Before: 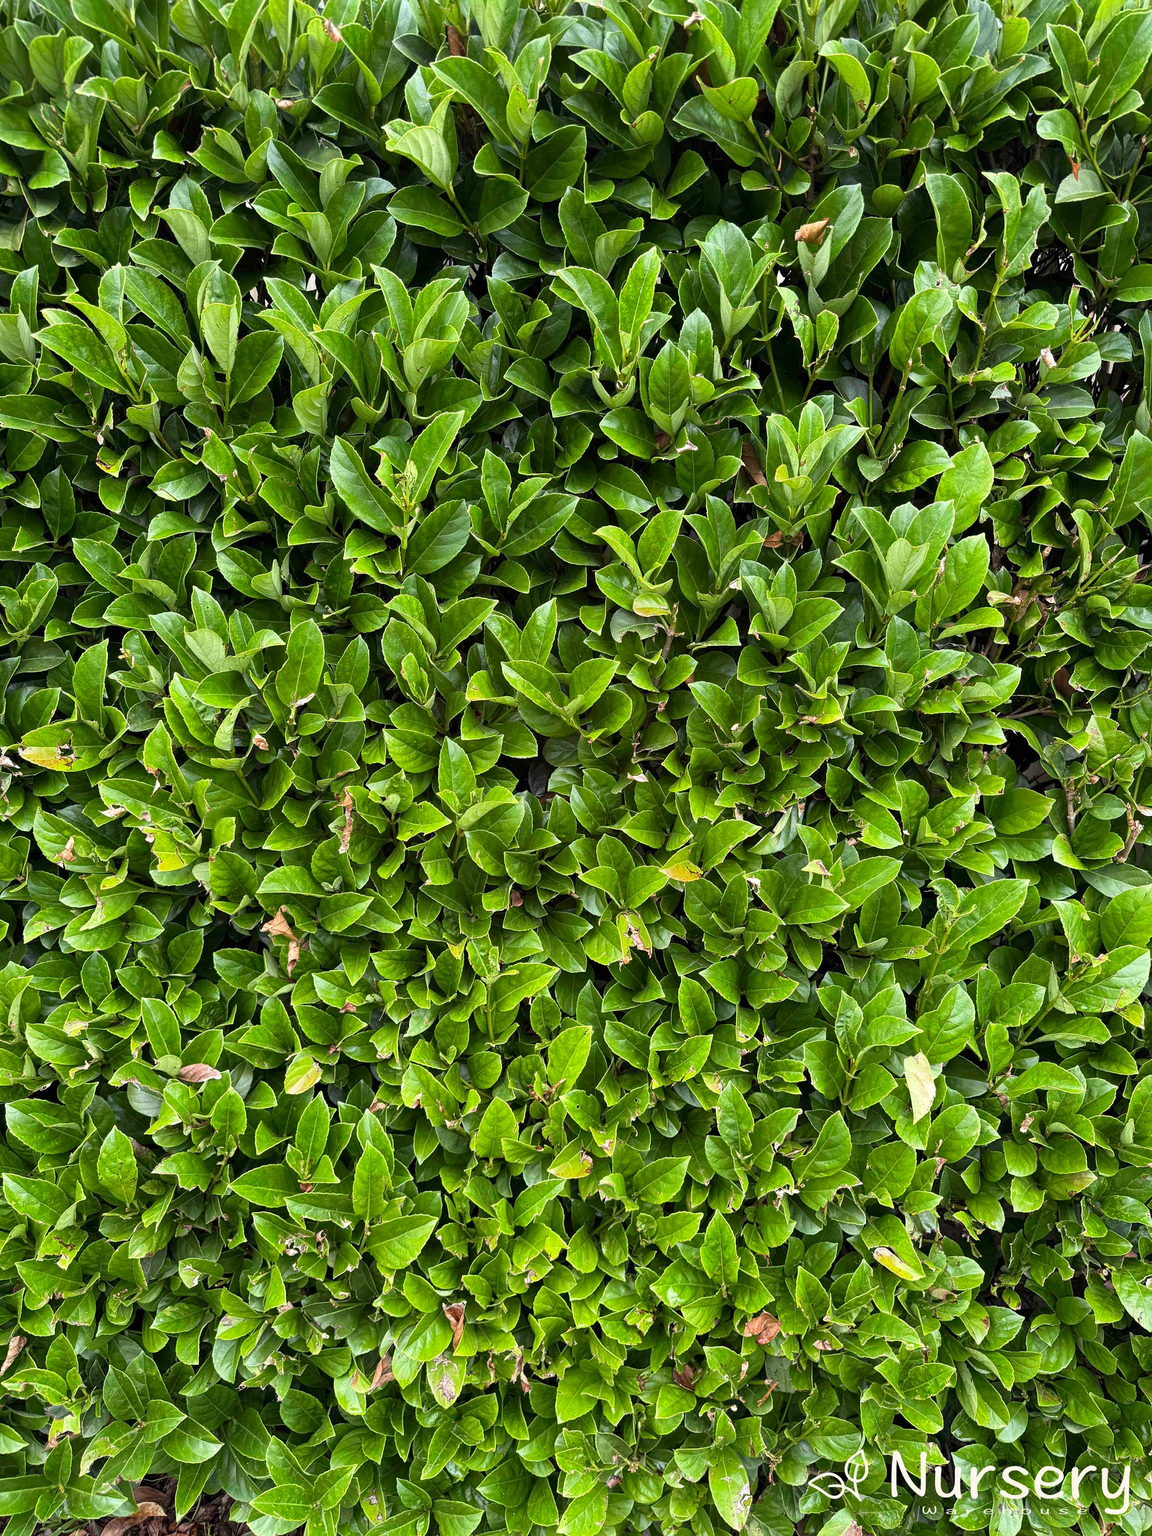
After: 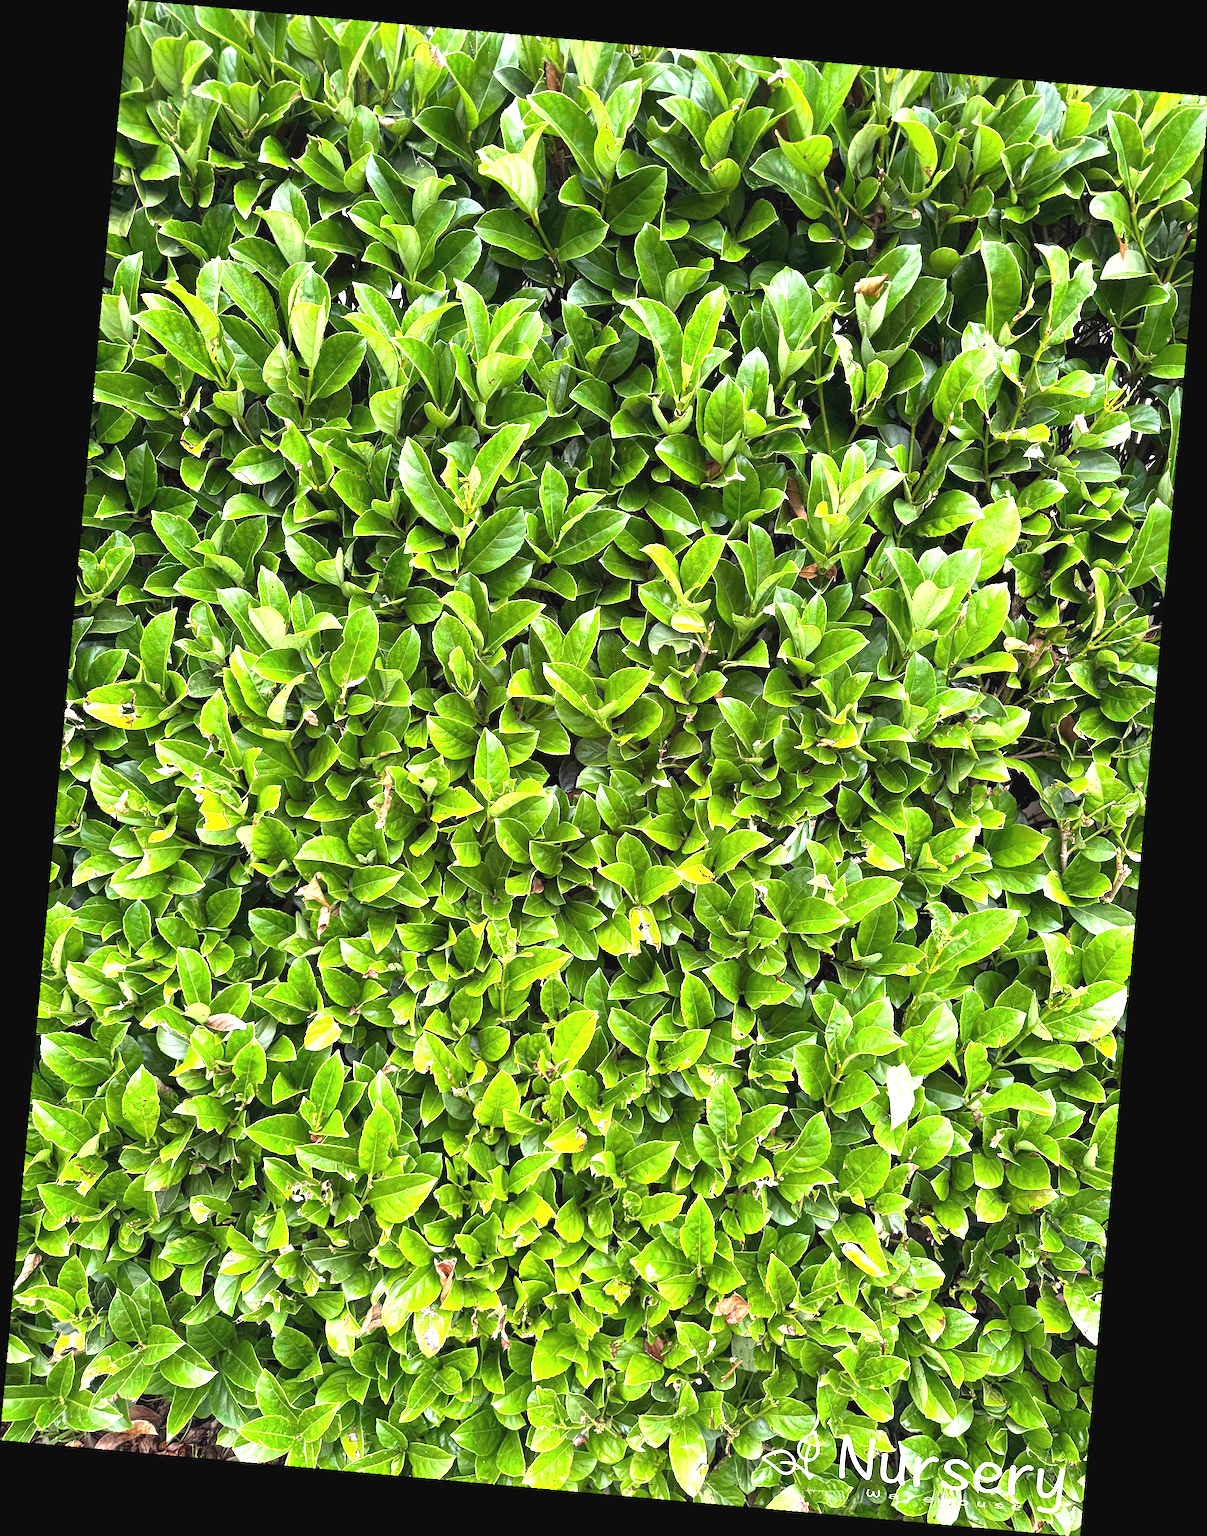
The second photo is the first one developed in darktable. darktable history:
exposure: black level correction -0.002, exposure 1.115 EV, compensate highlight preservation false
rotate and perspective: rotation 5.12°, automatic cropping off
